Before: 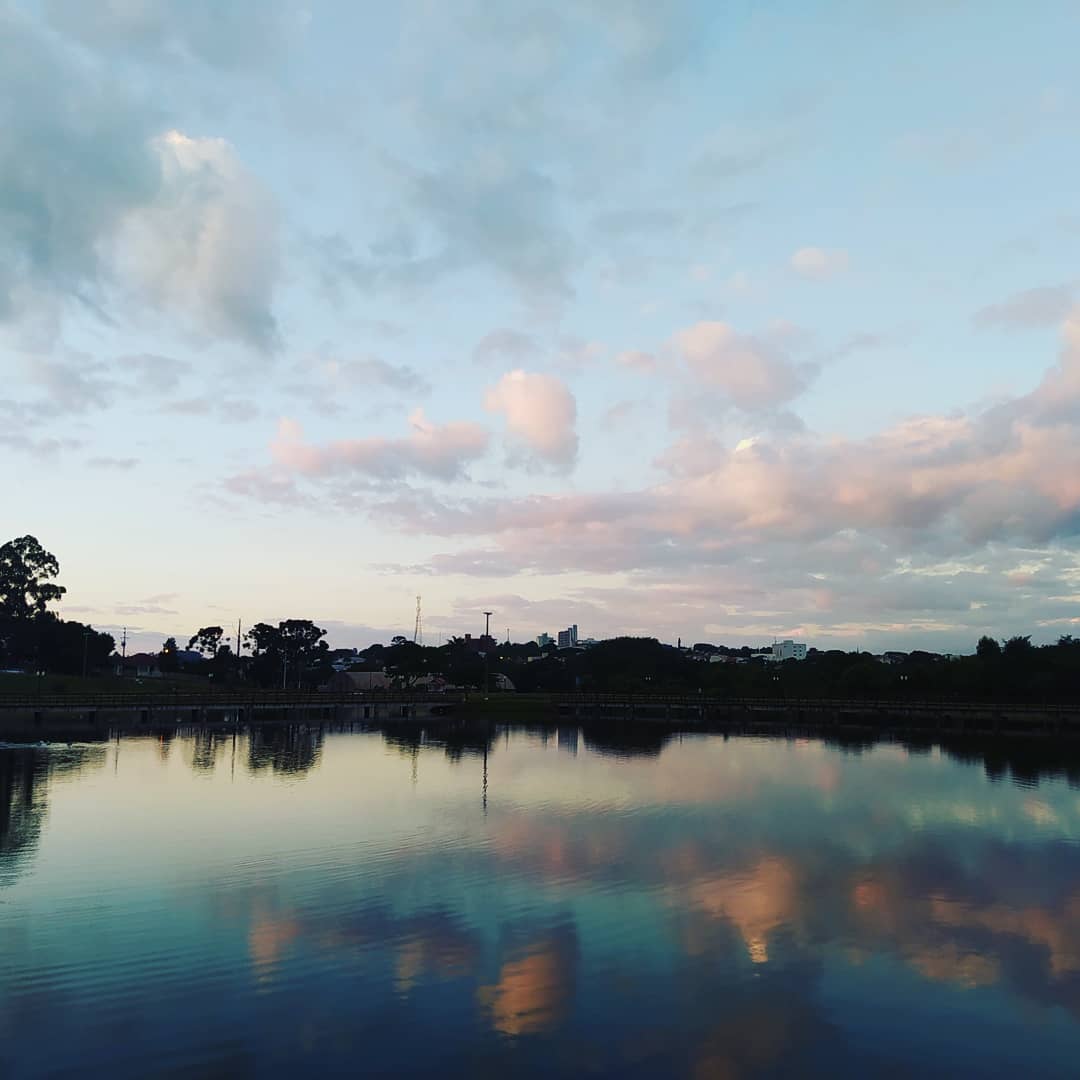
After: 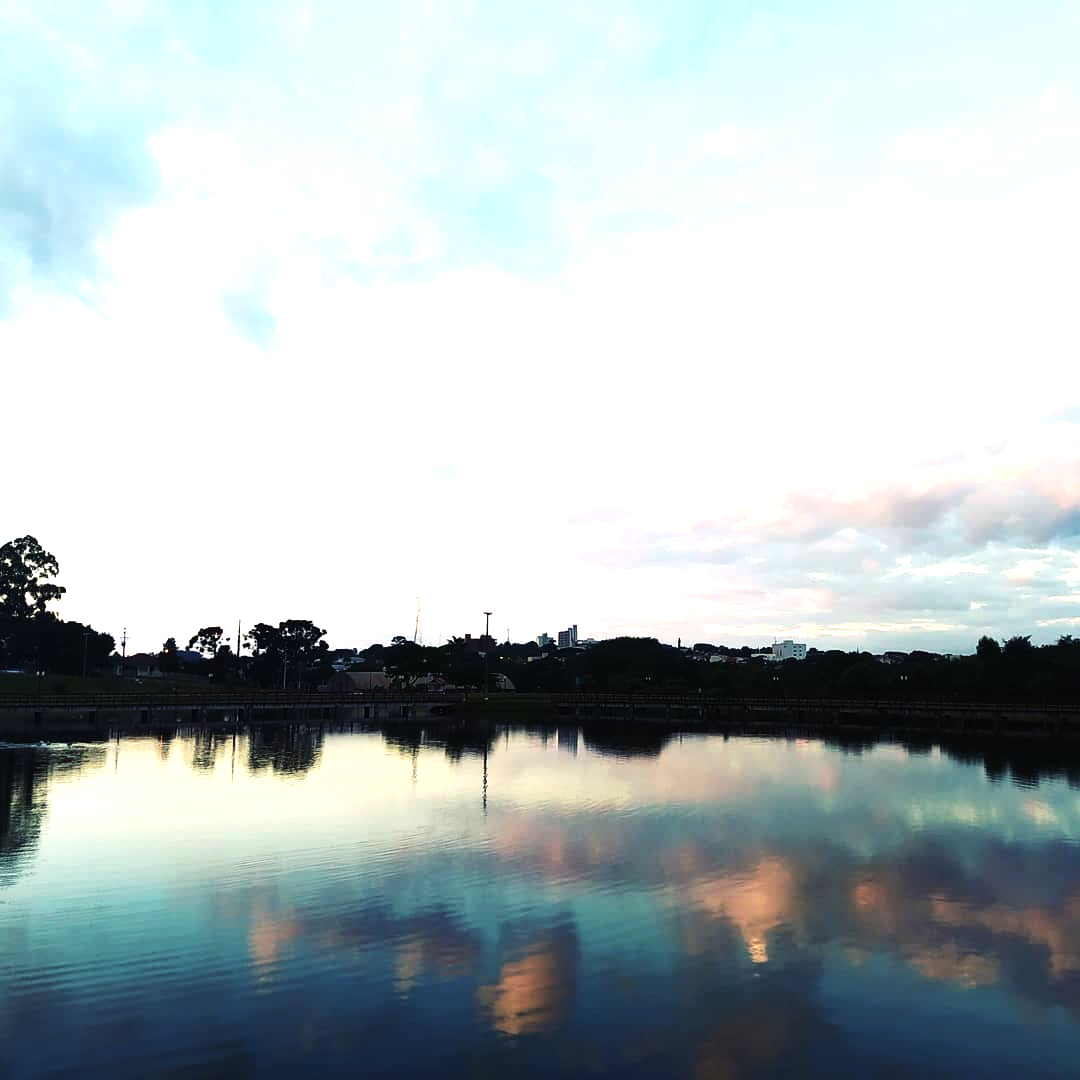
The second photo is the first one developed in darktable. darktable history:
exposure: black level correction 0.001, exposure 0.5 EV, compensate exposure bias true, compensate highlight preservation false
tone equalizer: -8 EV -0.75 EV, -7 EV -0.7 EV, -6 EV -0.6 EV, -5 EV -0.4 EV, -3 EV 0.4 EV, -2 EV 0.6 EV, -1 EV 0.7 EV, +0 EV 0.75 EV, edges refinement/feathering 500, mask exposure compensation -1.57 EV, preserve details no
